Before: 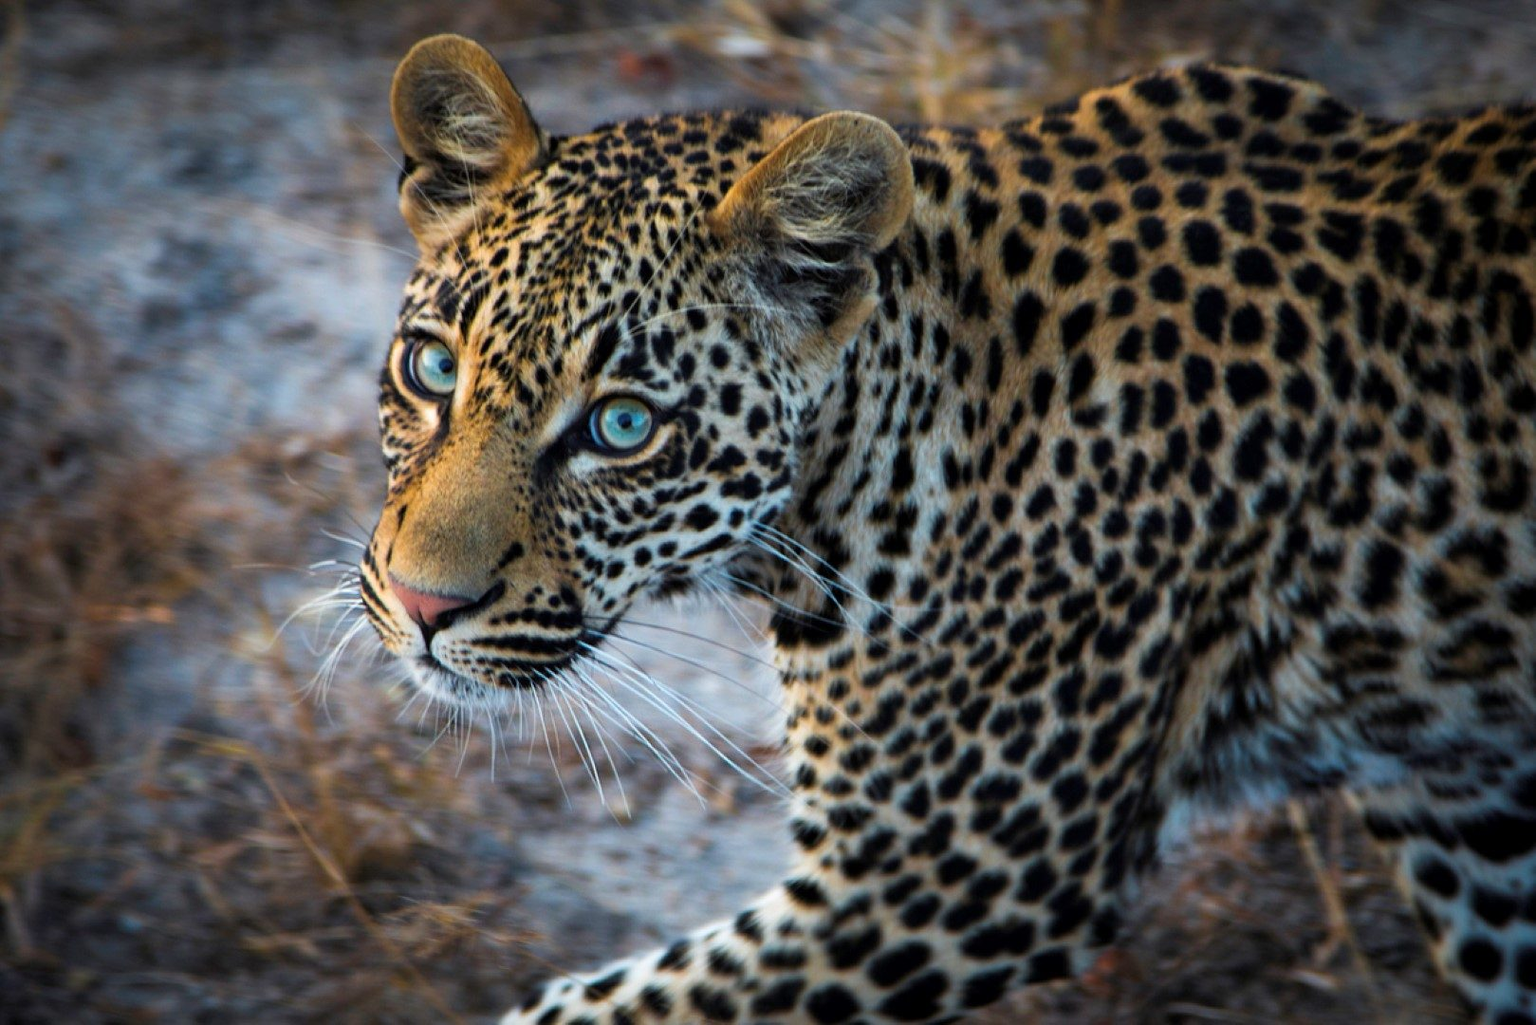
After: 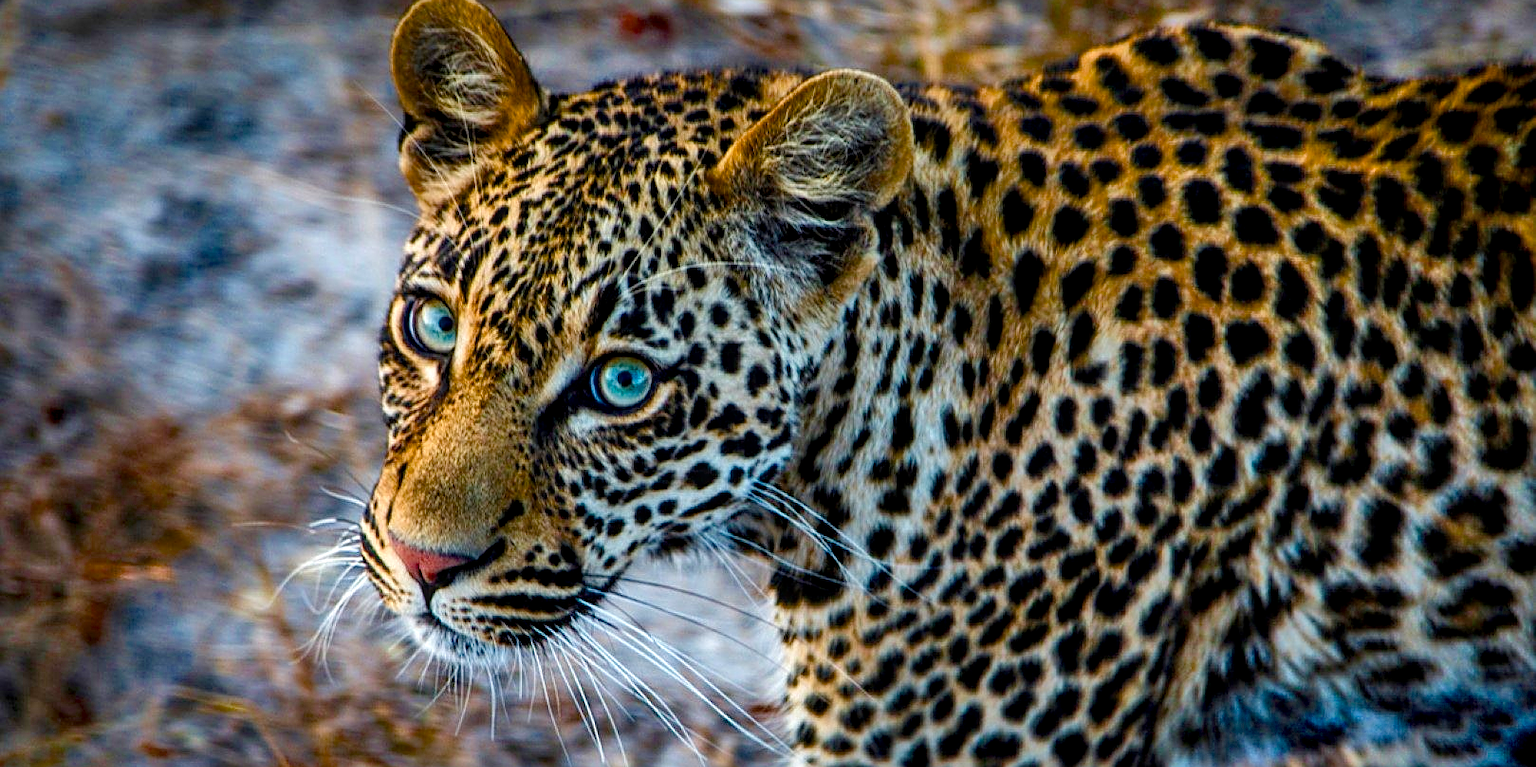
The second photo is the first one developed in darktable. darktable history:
local contrast: highlights 61%, detail 143%, midtone range 0.427
crop: top 4.116%, bottom 20.973%
shadows and highlights: soften with gaussian
velvia: strength 14.65%
color balance rgb: perceptual saturation grading › global saturation 45.699%, perceptual saturation grading › highlights -50.494%, perceptual saturation grading › shadows 30.894%, global vibrance 6.878%, saturation formula JzAzBz (2021)
sharpen: on, module defaults
